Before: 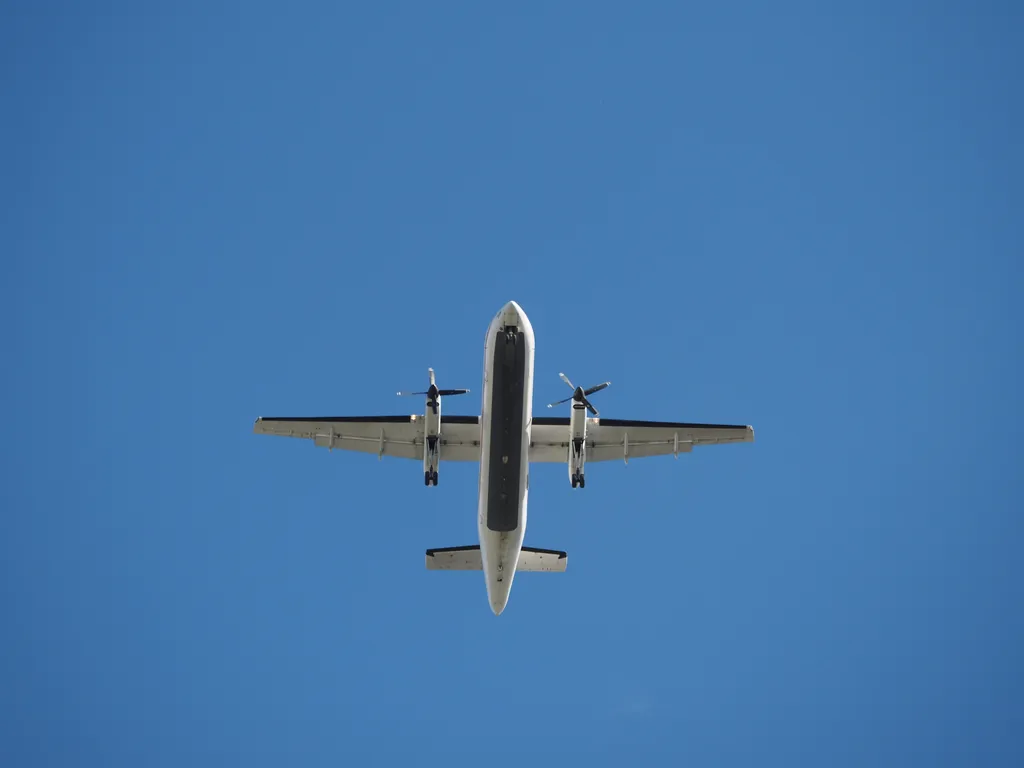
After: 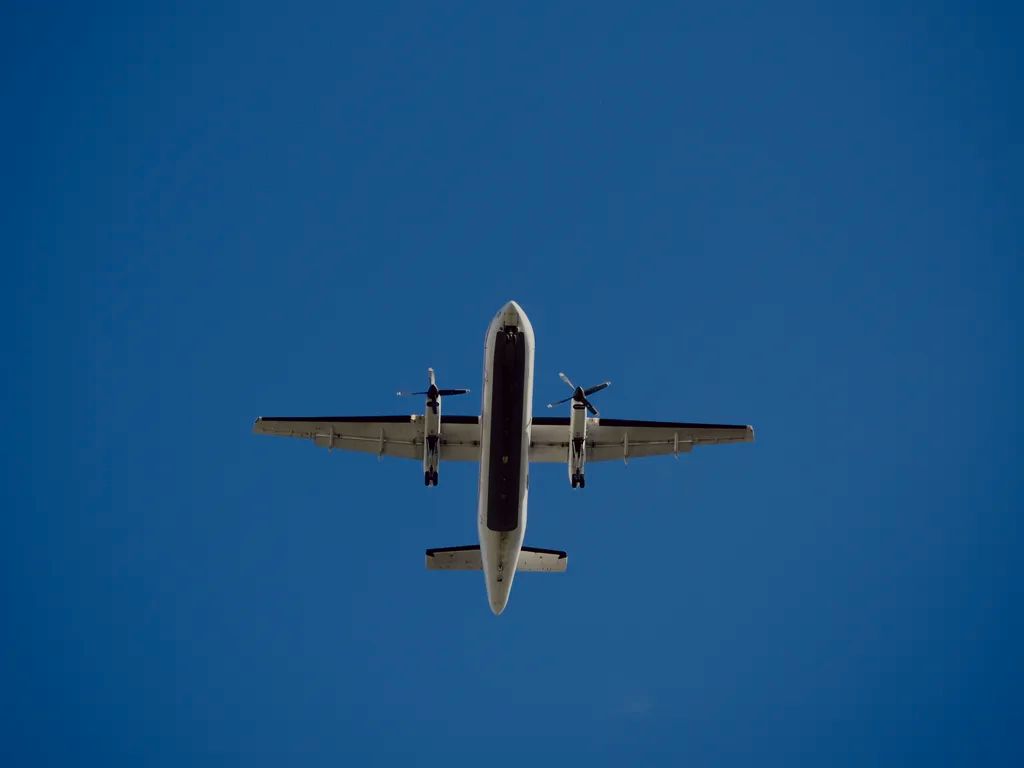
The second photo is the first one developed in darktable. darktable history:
filmic rgb: black relative exposure -7.65 EV, white relative exposure 4.56 EV, hardness 3.61
color correction: highlights a* -1.16, highlights b* 4.52, shadows a* 3.66
contrast brightness saturation: contrast 0.126, brightness -0.232, saturation 0.149
